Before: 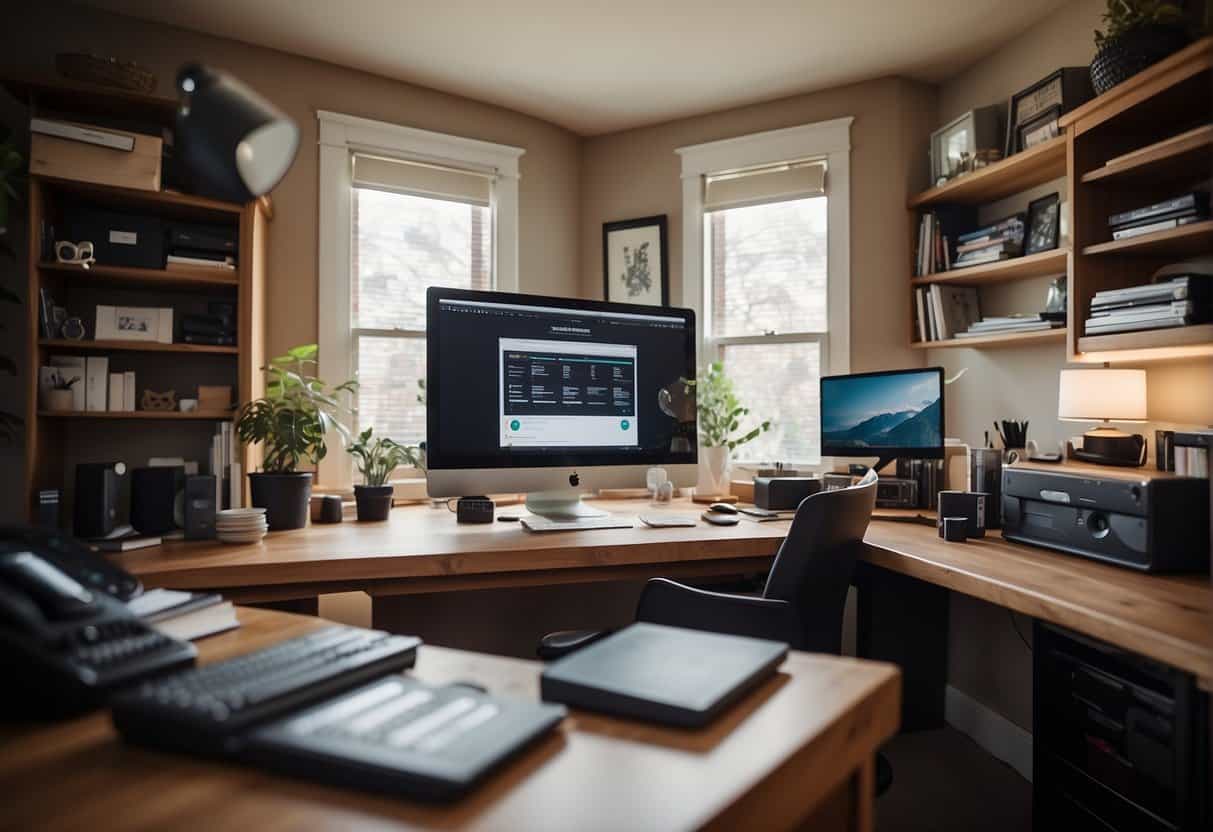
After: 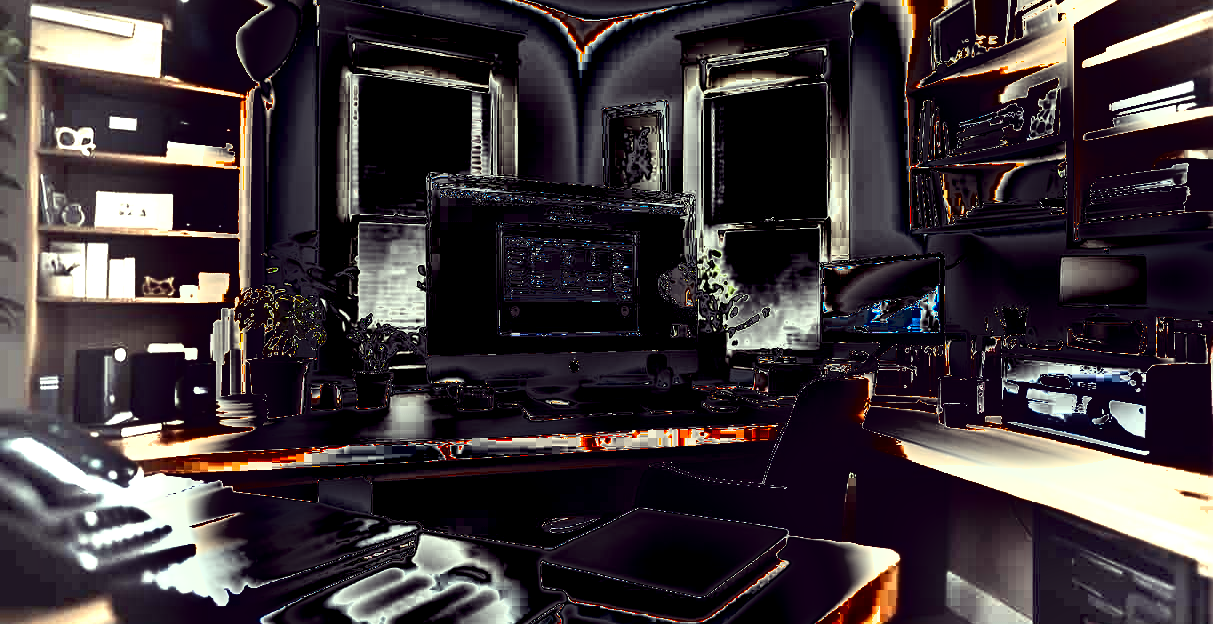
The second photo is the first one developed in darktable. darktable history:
crop: top 13.819%, bottom 11.169%
shadows and highlights: shadows 20.91, highlights -82.73, soften with gaussian
color correction: highlights a* -20.17, highlights b* 20.27, shadows a* 20.03, shadows b* -20.46, saturation 0.43
tone equalizer: -8 EV -0.417 EV, -7 EV -0.389 EV, -6 EV -0.333 EV, -5 EV -0.222 EV, -3 EV 0.222 EV, -2 EV 0.333 EV, -1 EV 0.389 EV, +0 EV 0.417 EV, edges refinement/feathering 500, mask exposure compensation -1.57 EV, preserve details no
exposure: black level correction 0, exposure 4 EV, compensate exposure bias true, compensate highlight preservation false
